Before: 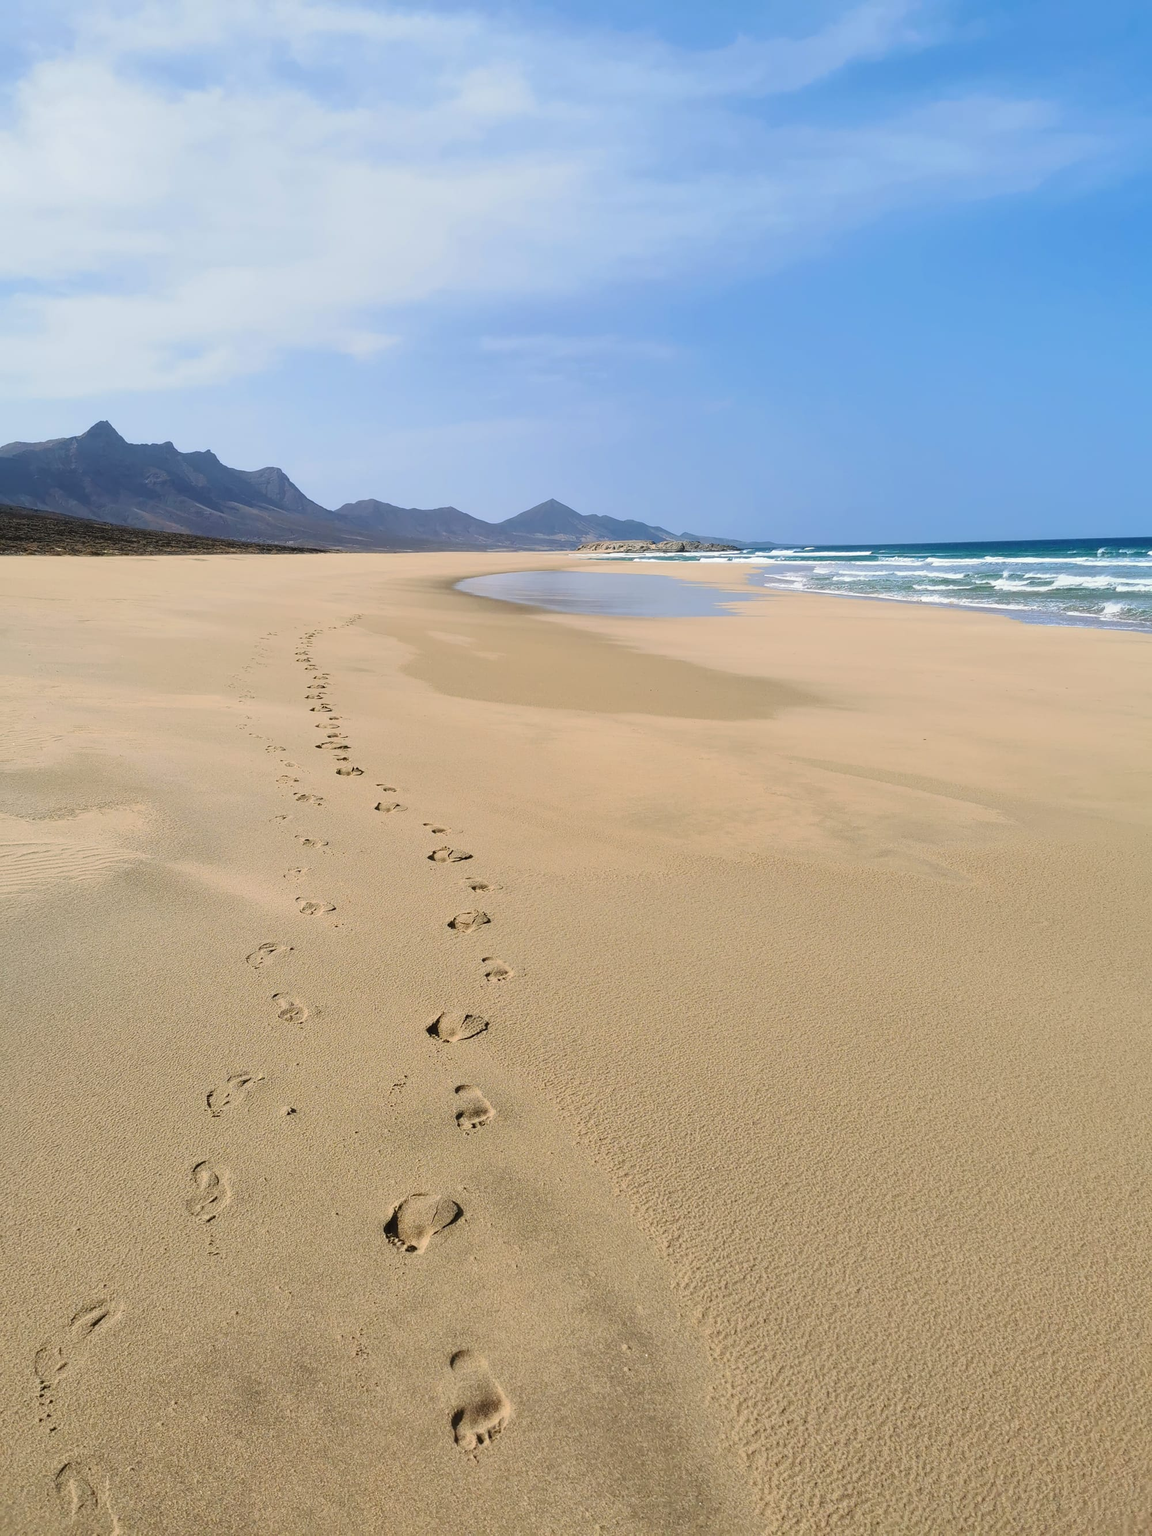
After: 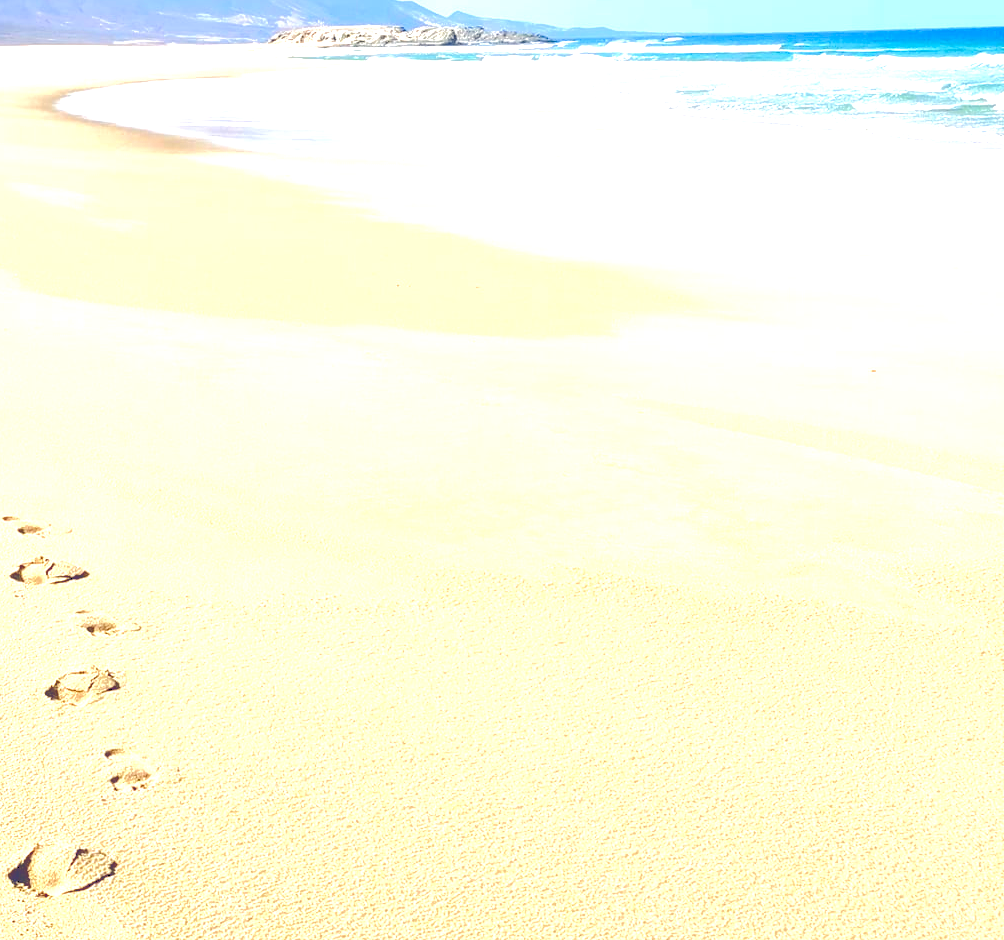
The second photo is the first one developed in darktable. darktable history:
tone curve: curves: ch0 [(0, 0) (0.003, 0.272) (0.011, 0.275) (0.025, 0.275) (0.044, 0.278) (0.069, 0.282) (0.1, 0.284) (0.136, 0.287) (0.177, 0.294) (0.224, 0.314) (0.277, 0.347) (0.335, 0.403) (0.399, 0.473) (0.468, 0.552) (0.543, 0.622) (0.623, 0.69) (0.709, 0.756) (0.801, 0.818) (0.898, 0.865) (1, 1)], color space Lab, independent channels, preserve colors none
crop: left 36.643%, top 34.242%, right 13.149%, bottom 30.479%
exposure: black level correction 0, exposure 1.686 EV, compensate exposure bias true, compensate highlight preservation false
color balance rgb: global offset › luminance -0.27%, global offset › chroma 0.317%, global offset › hue 259.3°, perceptual saturation grading › global saturation 34.737%, perceptual saturation grading › highlights -25.351%, perceptual saturation grading › shadows 49.654%, global vibrance 9.741%
